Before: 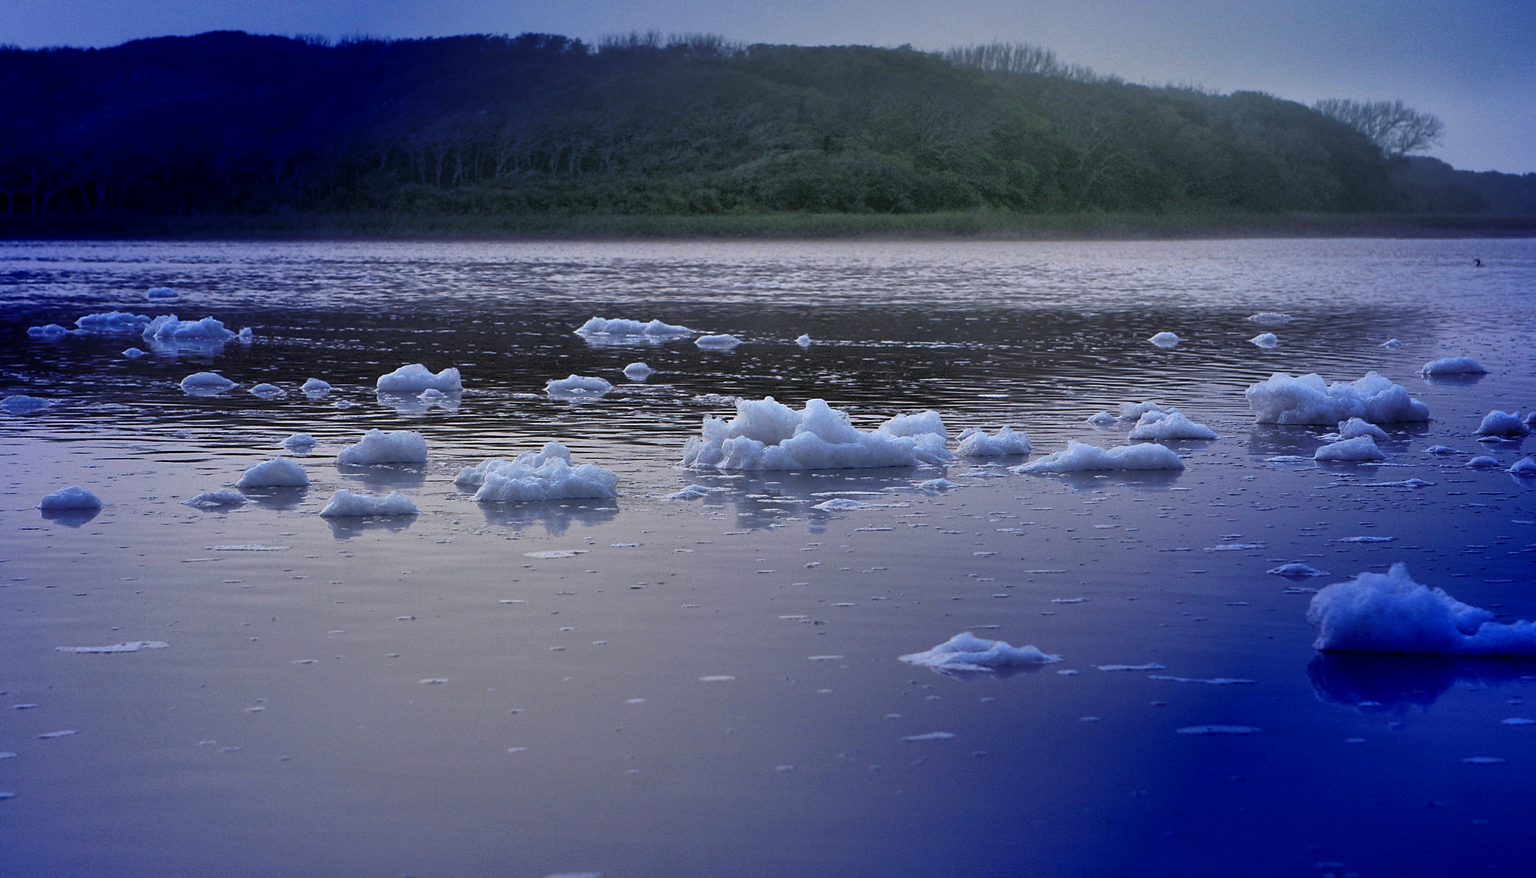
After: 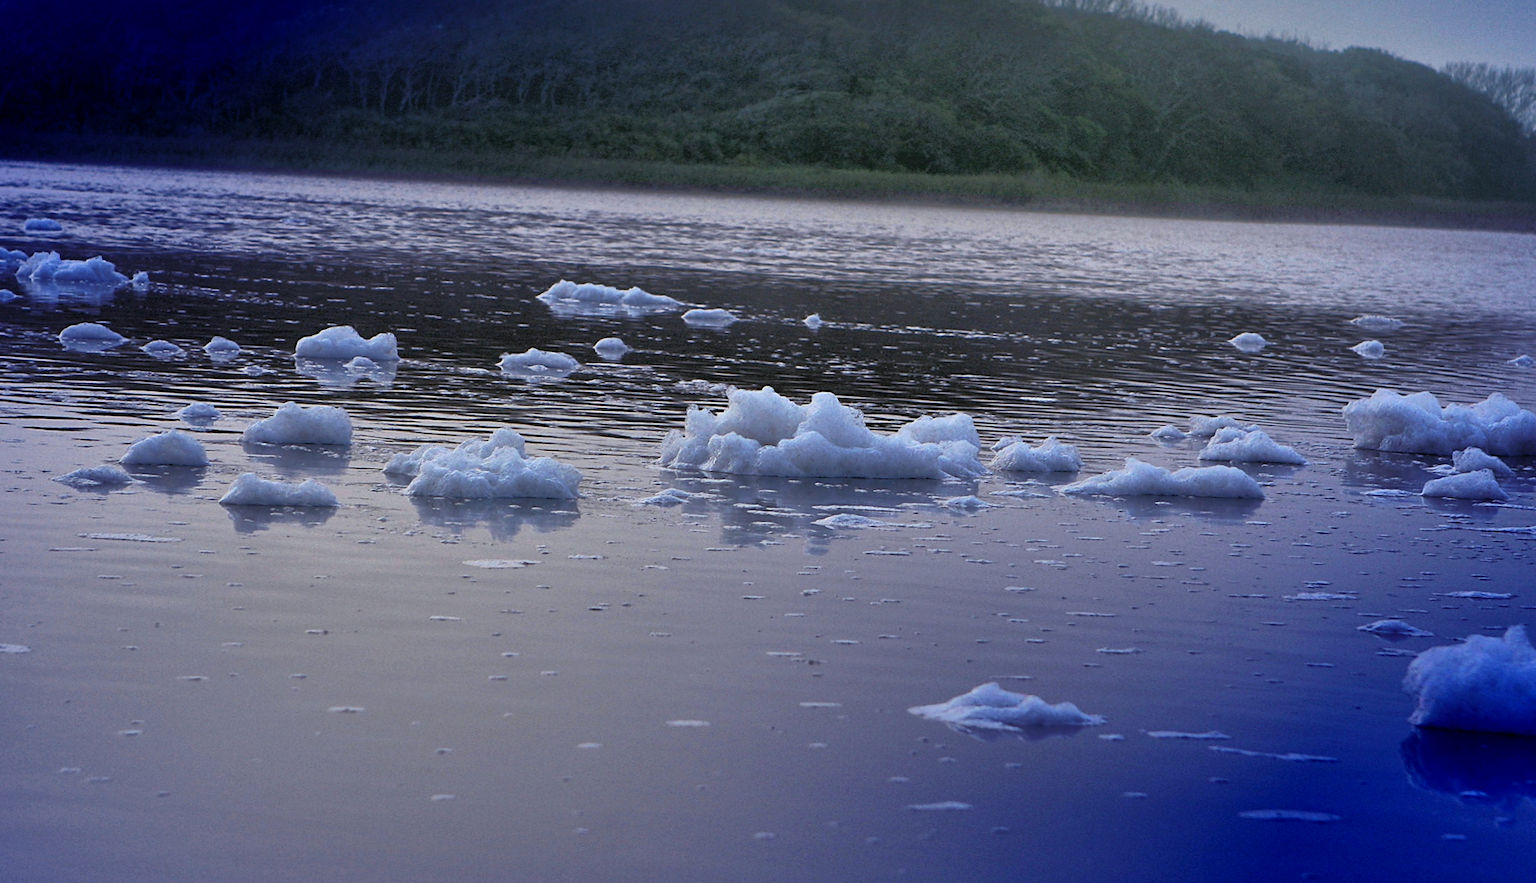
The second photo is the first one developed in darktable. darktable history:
crop and rotate: angle -2.88°, left 5.27%, top 5.193%, right 4.71%, bottom 4.258%
